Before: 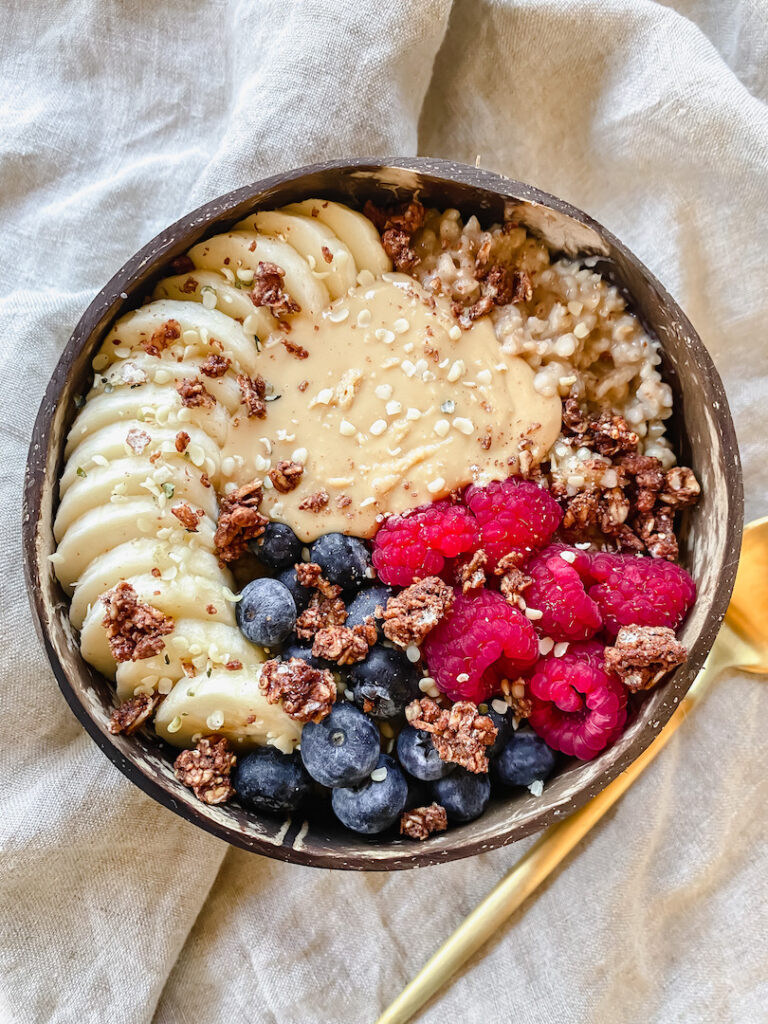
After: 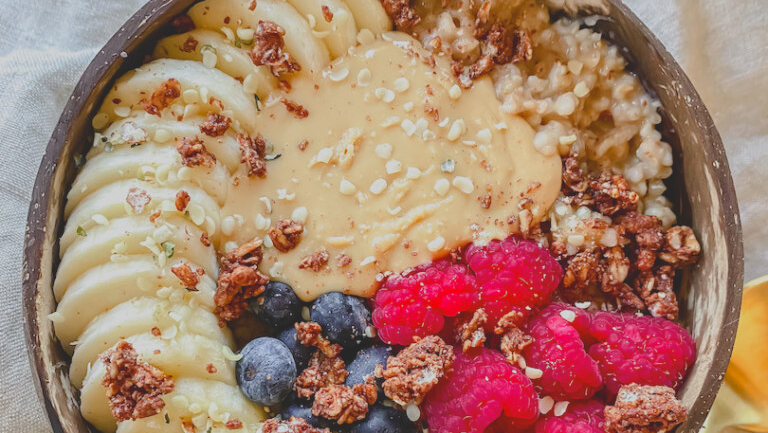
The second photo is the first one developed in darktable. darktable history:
crop and rotate: top 23.578%, bottom 34.089%
contrast brightness saturation: contrast -0.278
